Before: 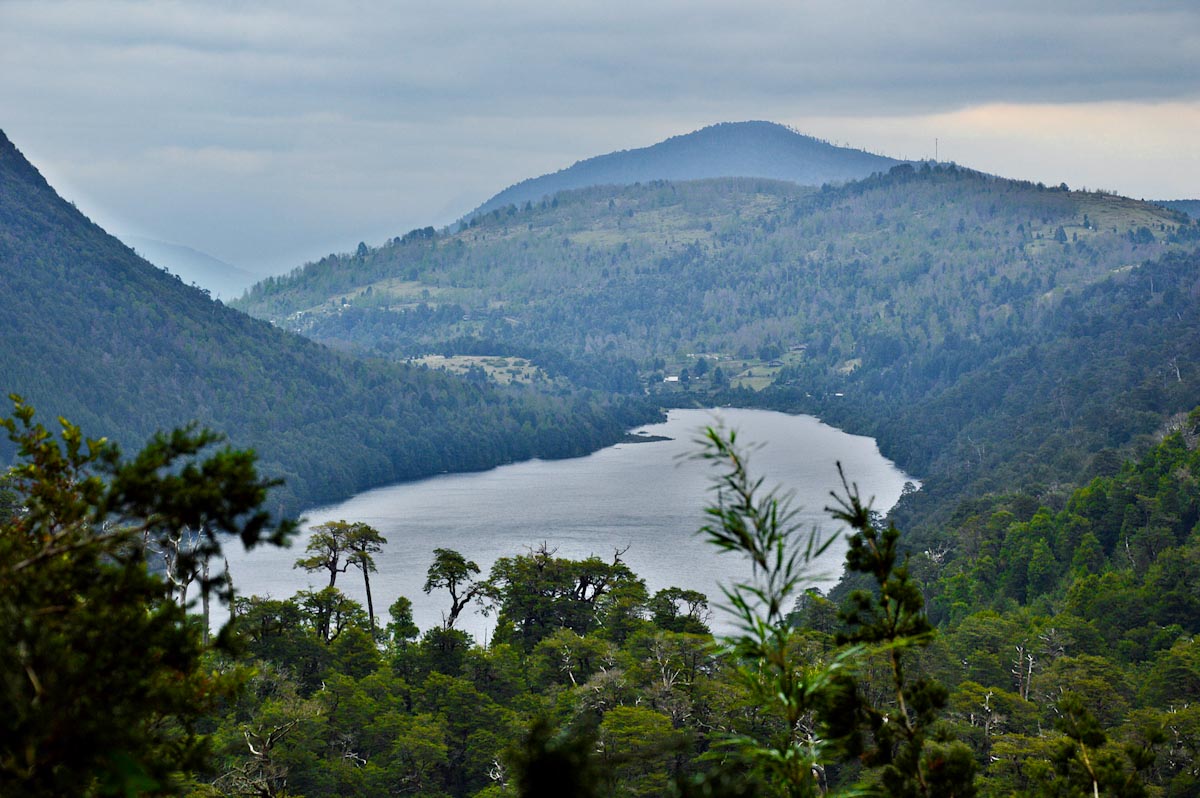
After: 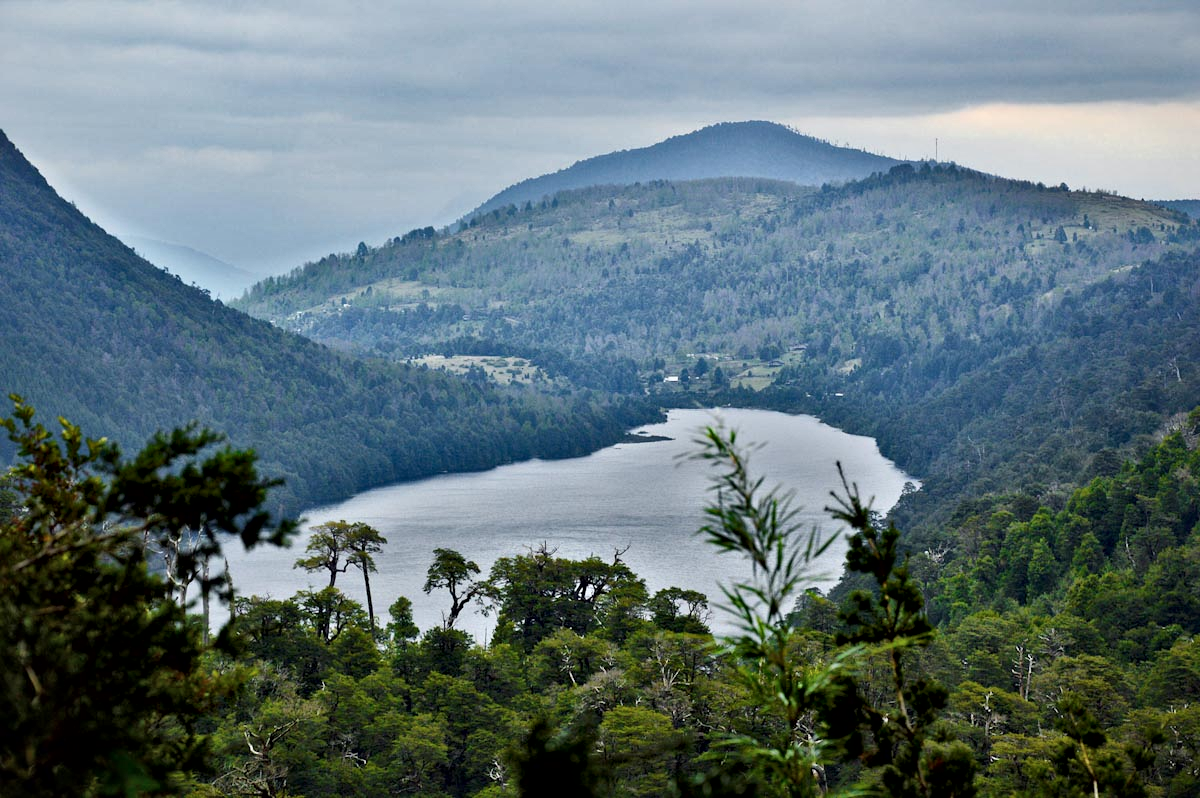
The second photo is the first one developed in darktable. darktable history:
local contrast: mode bilateral grid, contrast 20, coarseness 49, detail 158%, midtone range 0.2
